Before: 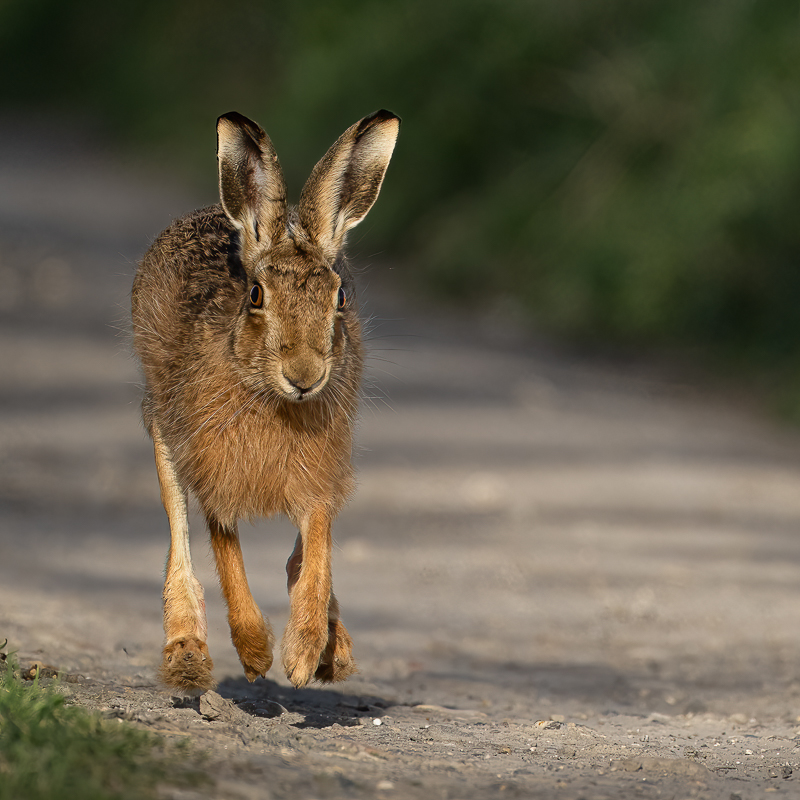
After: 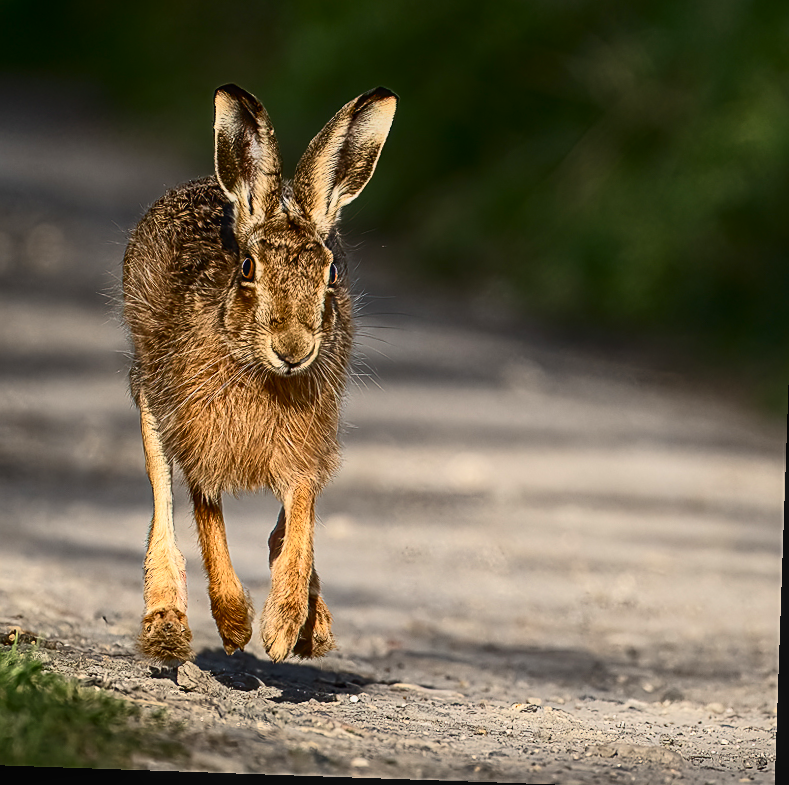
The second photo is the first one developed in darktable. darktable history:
local contrast: detail 109%
contrast brightness saturation: contrast 0.408, brightness 0.101, saturation 0.209
crop and rotate: angle -1.98°, left 3.102%, top 4.353%, right 1.491%, bottom 0.684%
sharpen: on, module defaults
